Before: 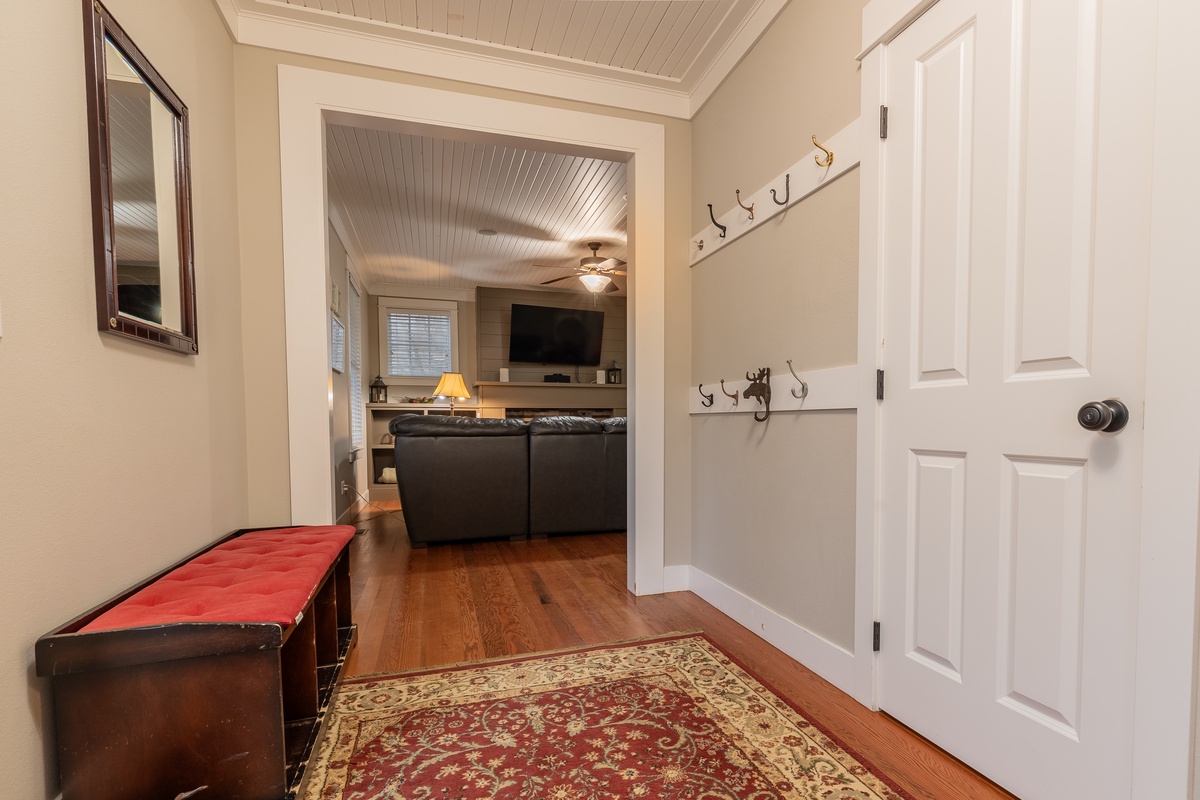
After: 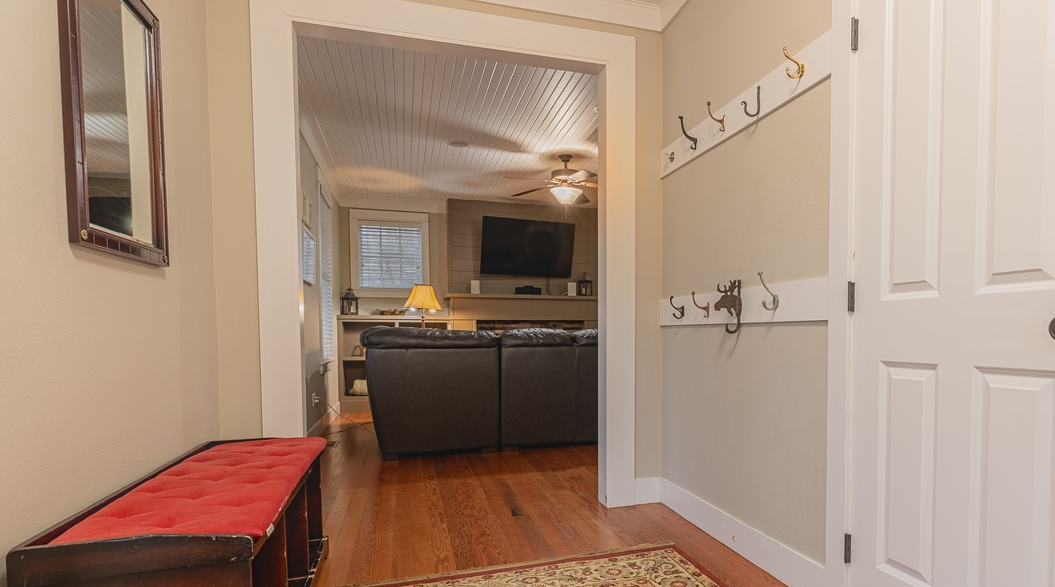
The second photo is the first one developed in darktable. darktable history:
contrast equalizer: octaves 7, y [[0.439, 0.44, 0.442, 0.457, 0.493, 0.498], [0.5 ×6], [0.5 ×6], [0 ×6], [0 ×6]]
crop and rotate: left 2.423%, top 11.051%, right 9.599%, bottom 15.564%
